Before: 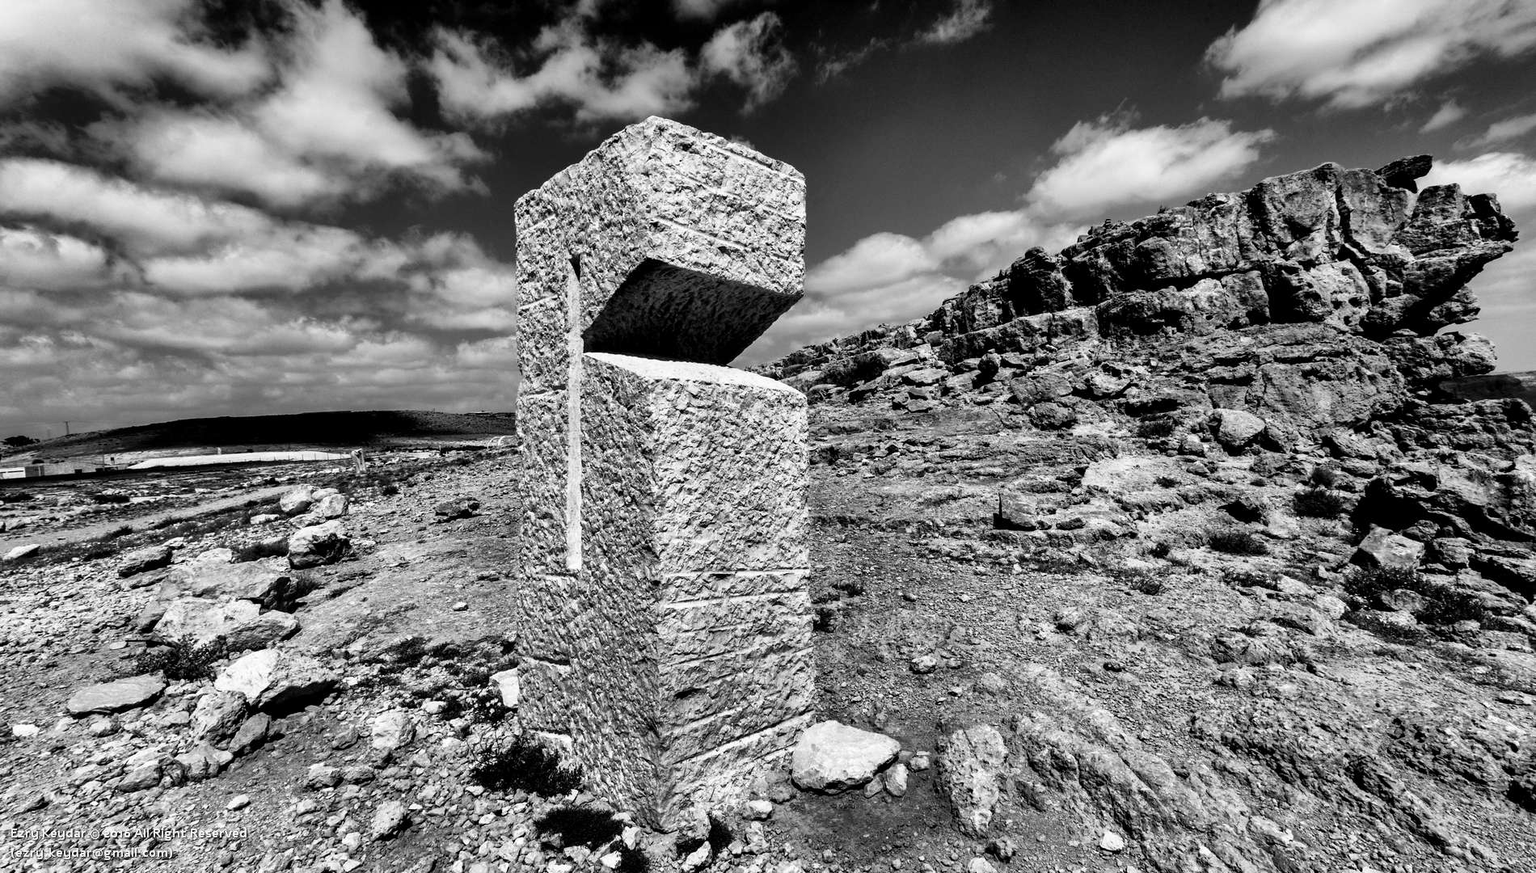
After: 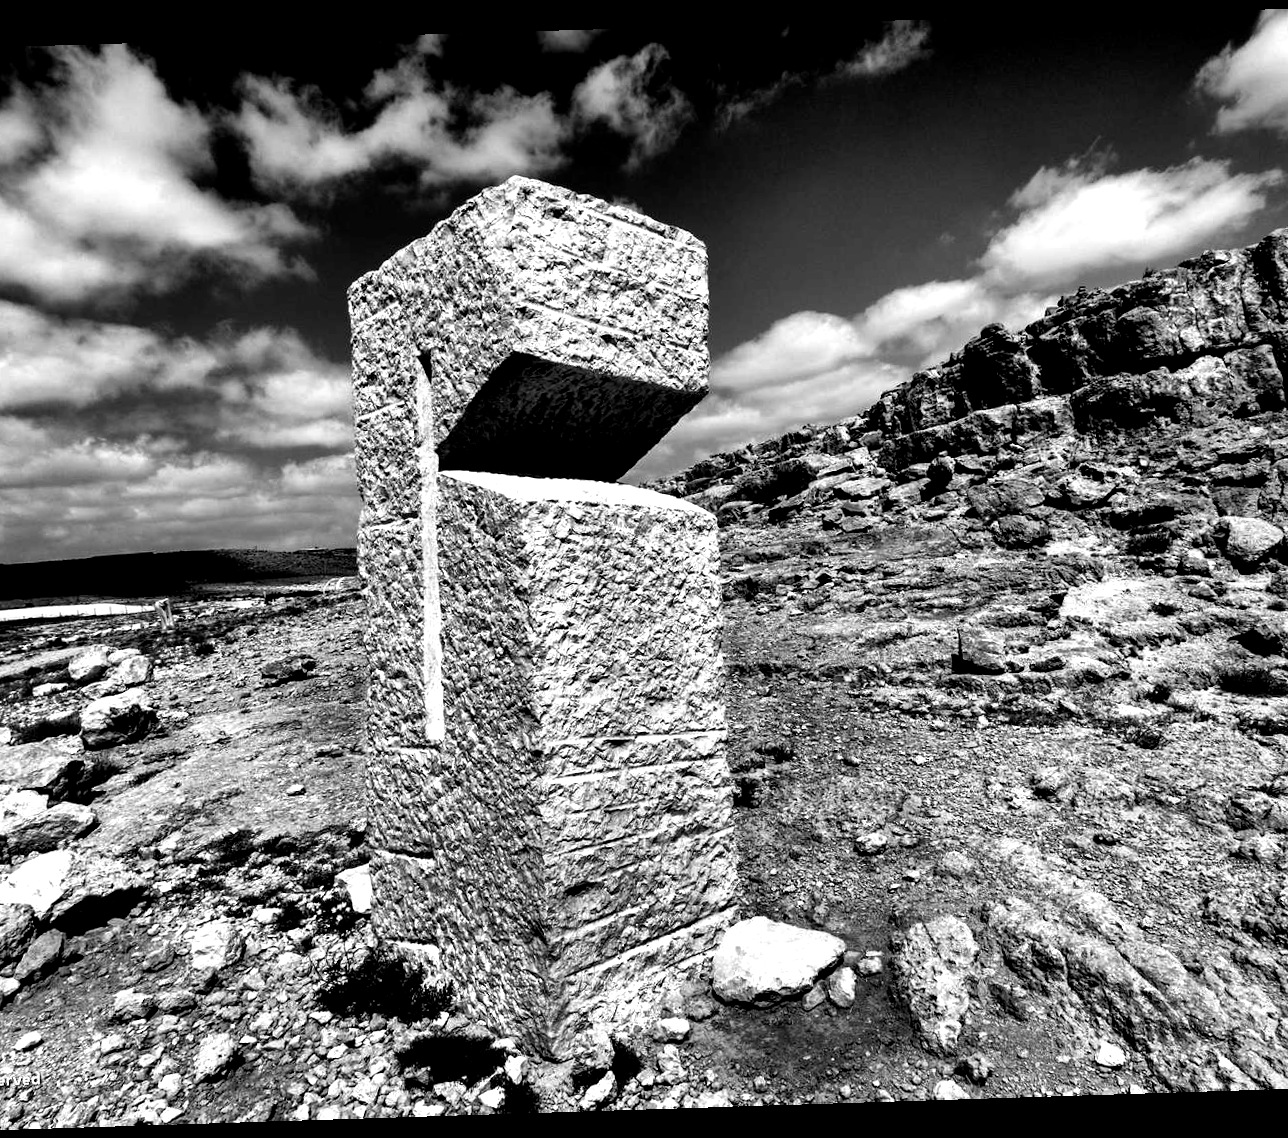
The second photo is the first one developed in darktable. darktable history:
crop and rotate: left 15.446%, right 17.836%
rotate and perspective: rotation -1.77°, lens shift (horizontal) 0.004, automatic cropping off
color balance: lift [0.991, 1, 1, 1], gamma [0.996, 1, 1, 1], input saturation 98.52%, contrast 20.34%, output saturation 103.72%
